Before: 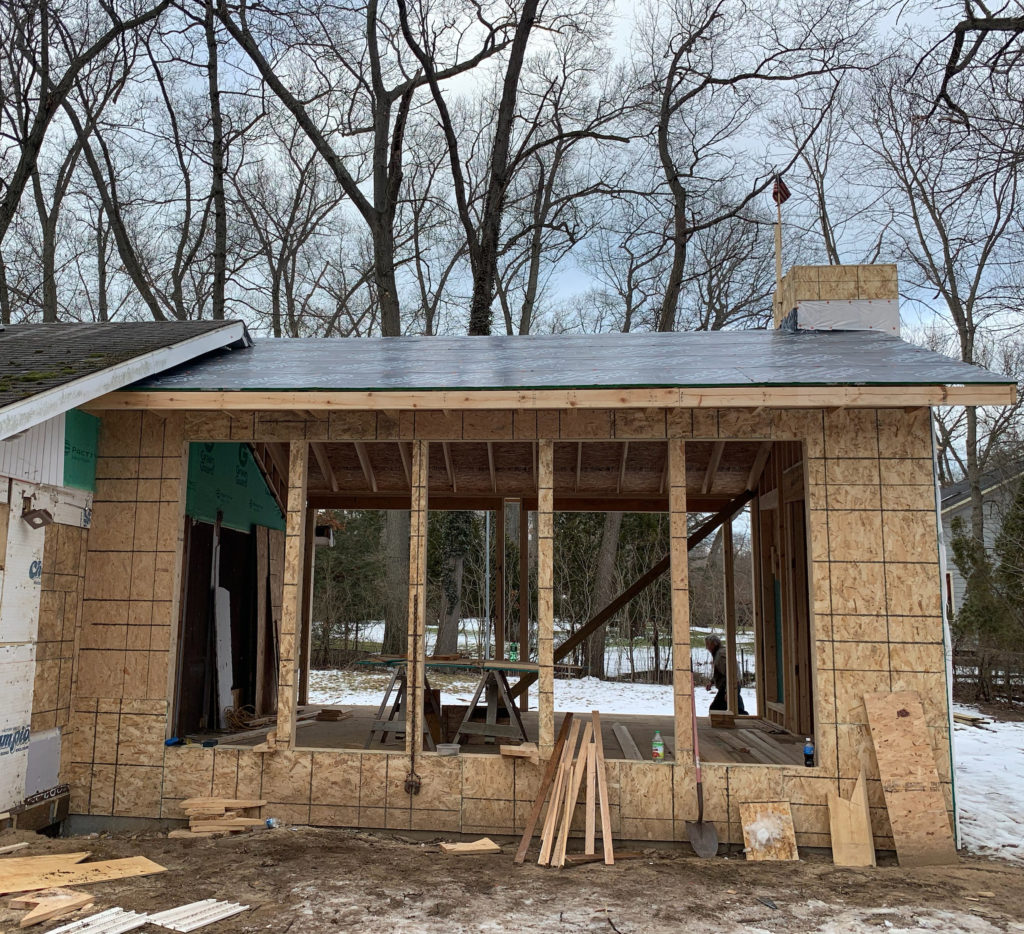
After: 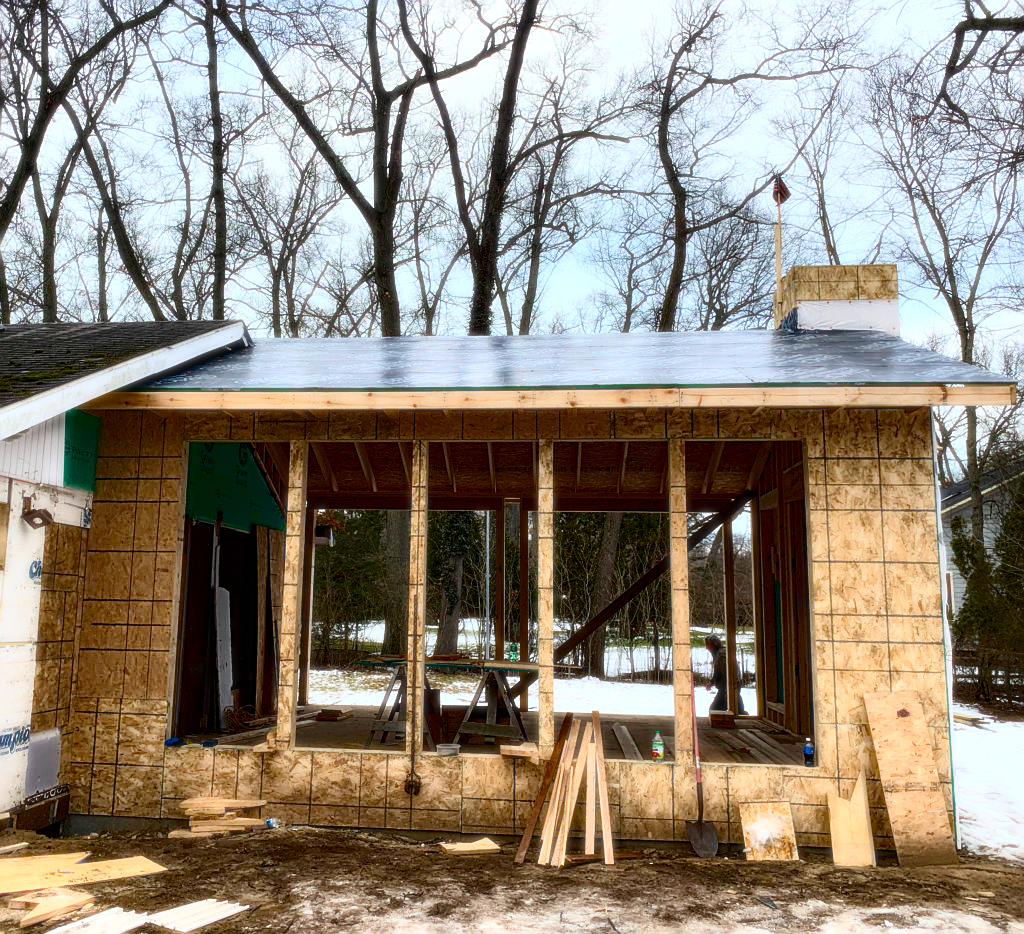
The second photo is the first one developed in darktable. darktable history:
bloom: size 0%, threshold 54.82%, strength 8.31%
contrast brightness saturation: contrast 0.19, brightness -0.11, saturation 0.21
base curve: preserve colors none
sharpen: on, module defaults
color balance rgb: perceptual saturation grading › global saturation 20%, perceptual saturation grading › highlights -25%, perceptual saturation grading › shadows 50%
tone equalizer: on, module defaults
